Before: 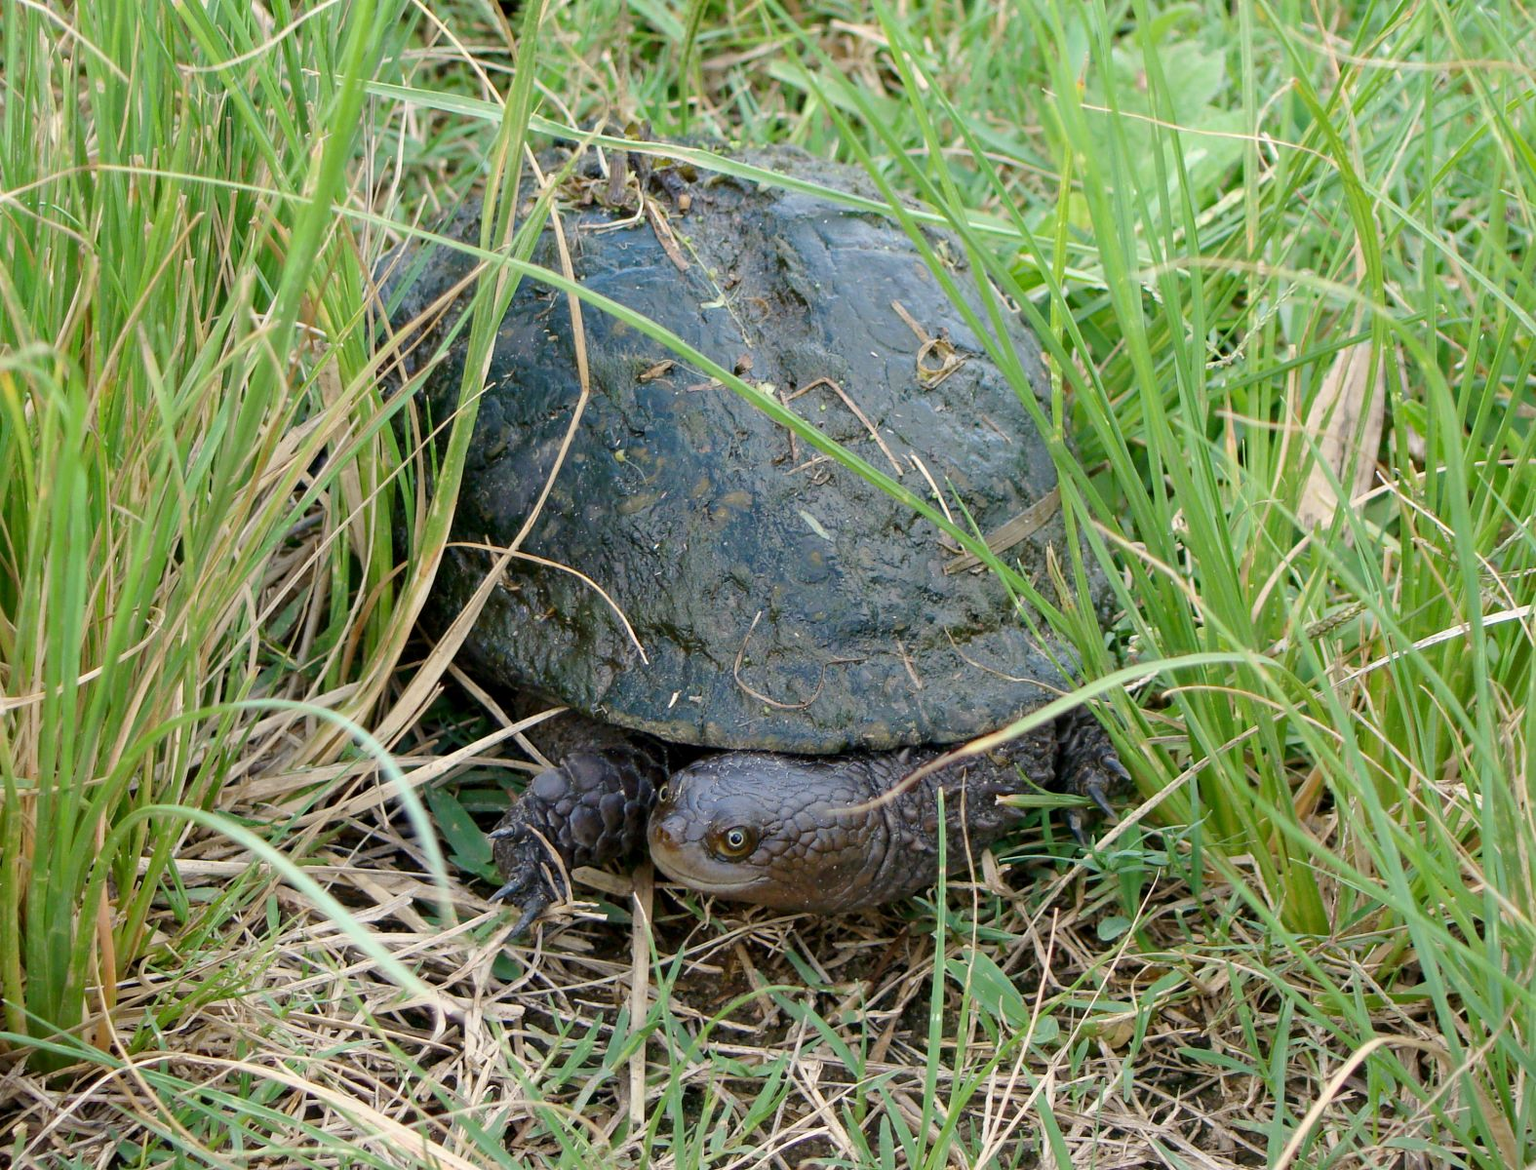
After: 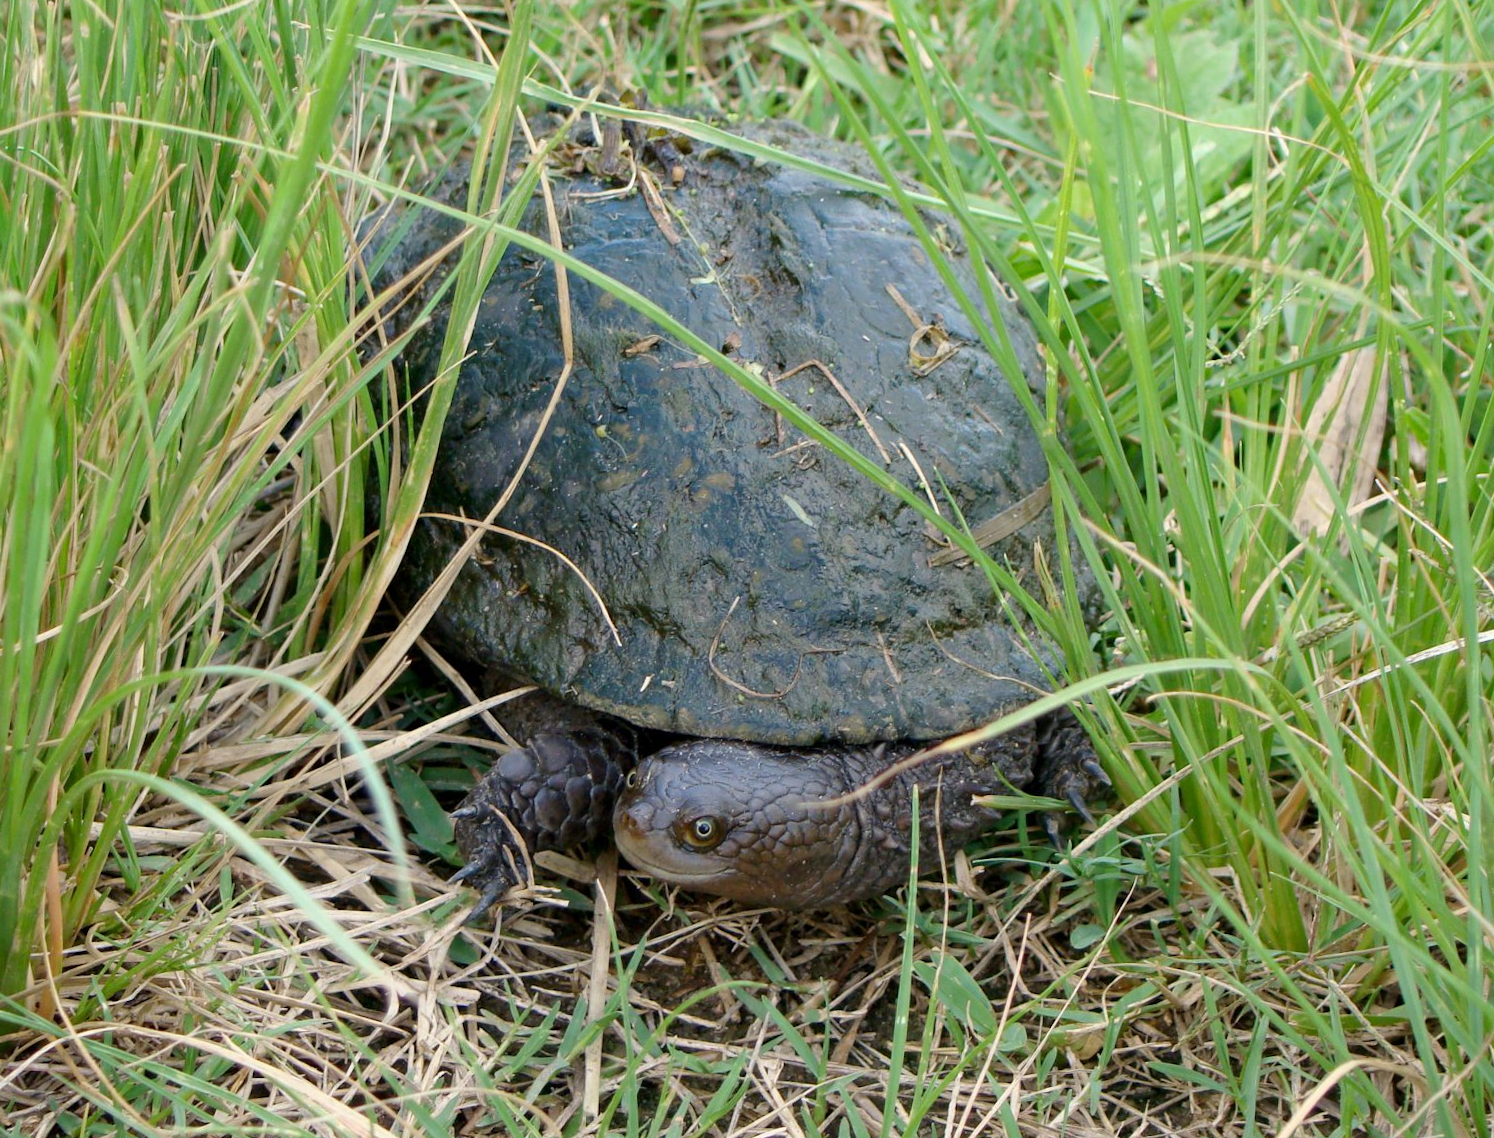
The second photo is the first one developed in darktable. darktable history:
crop and rotate: angle -2.38°
